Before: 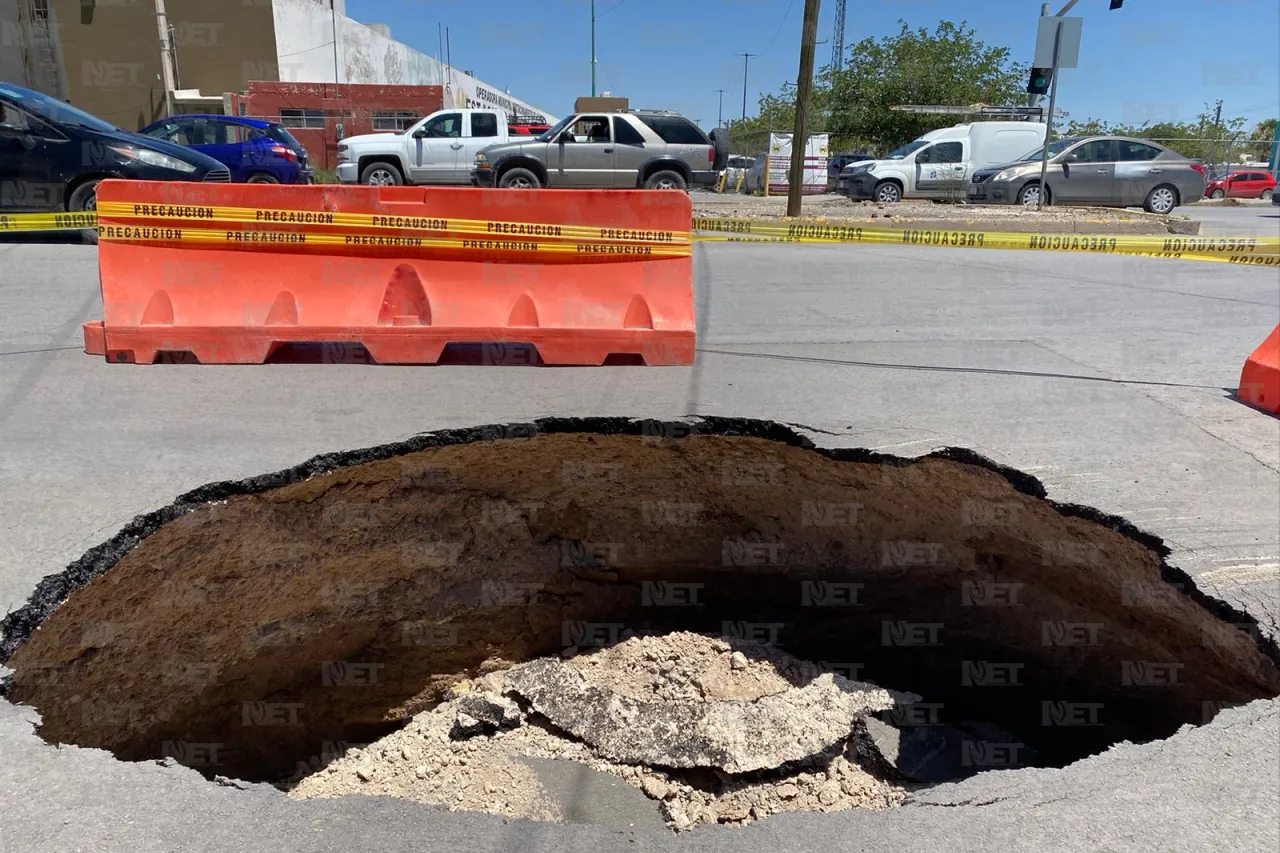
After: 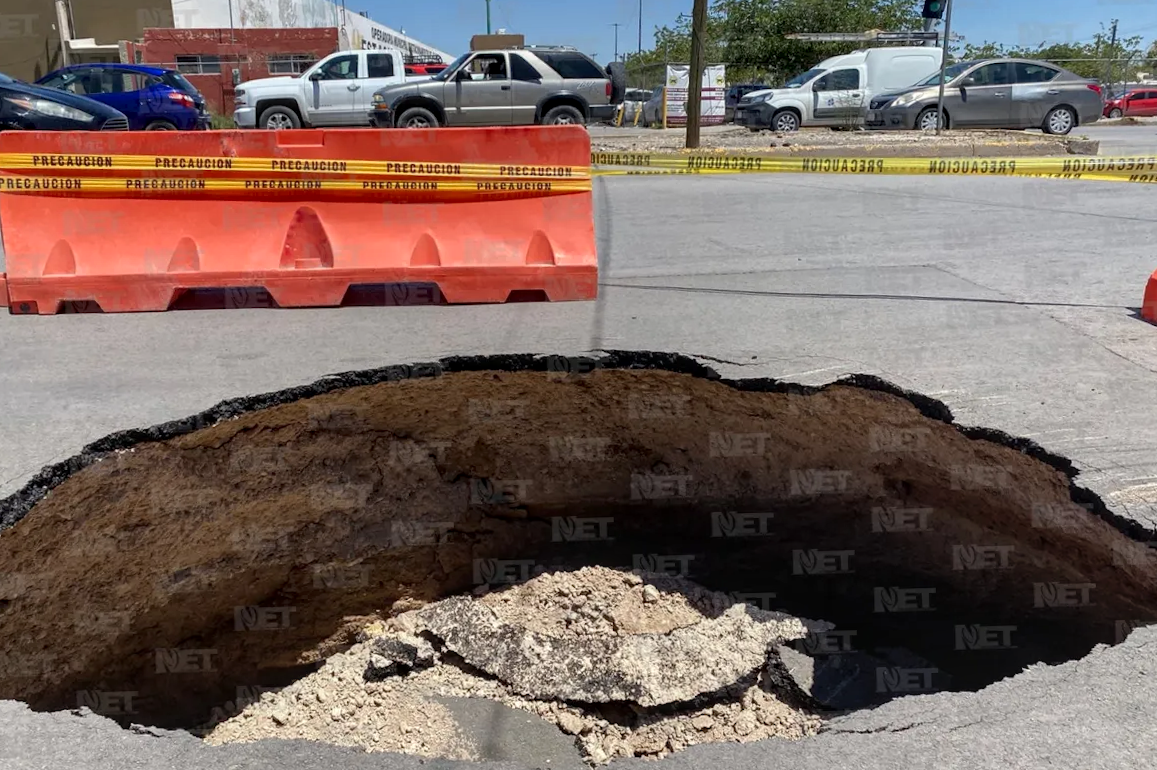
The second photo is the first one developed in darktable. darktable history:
crop and rotate: angle 1.67°, left 5.644%, top 5.712%
local contrast: on, module defaults
